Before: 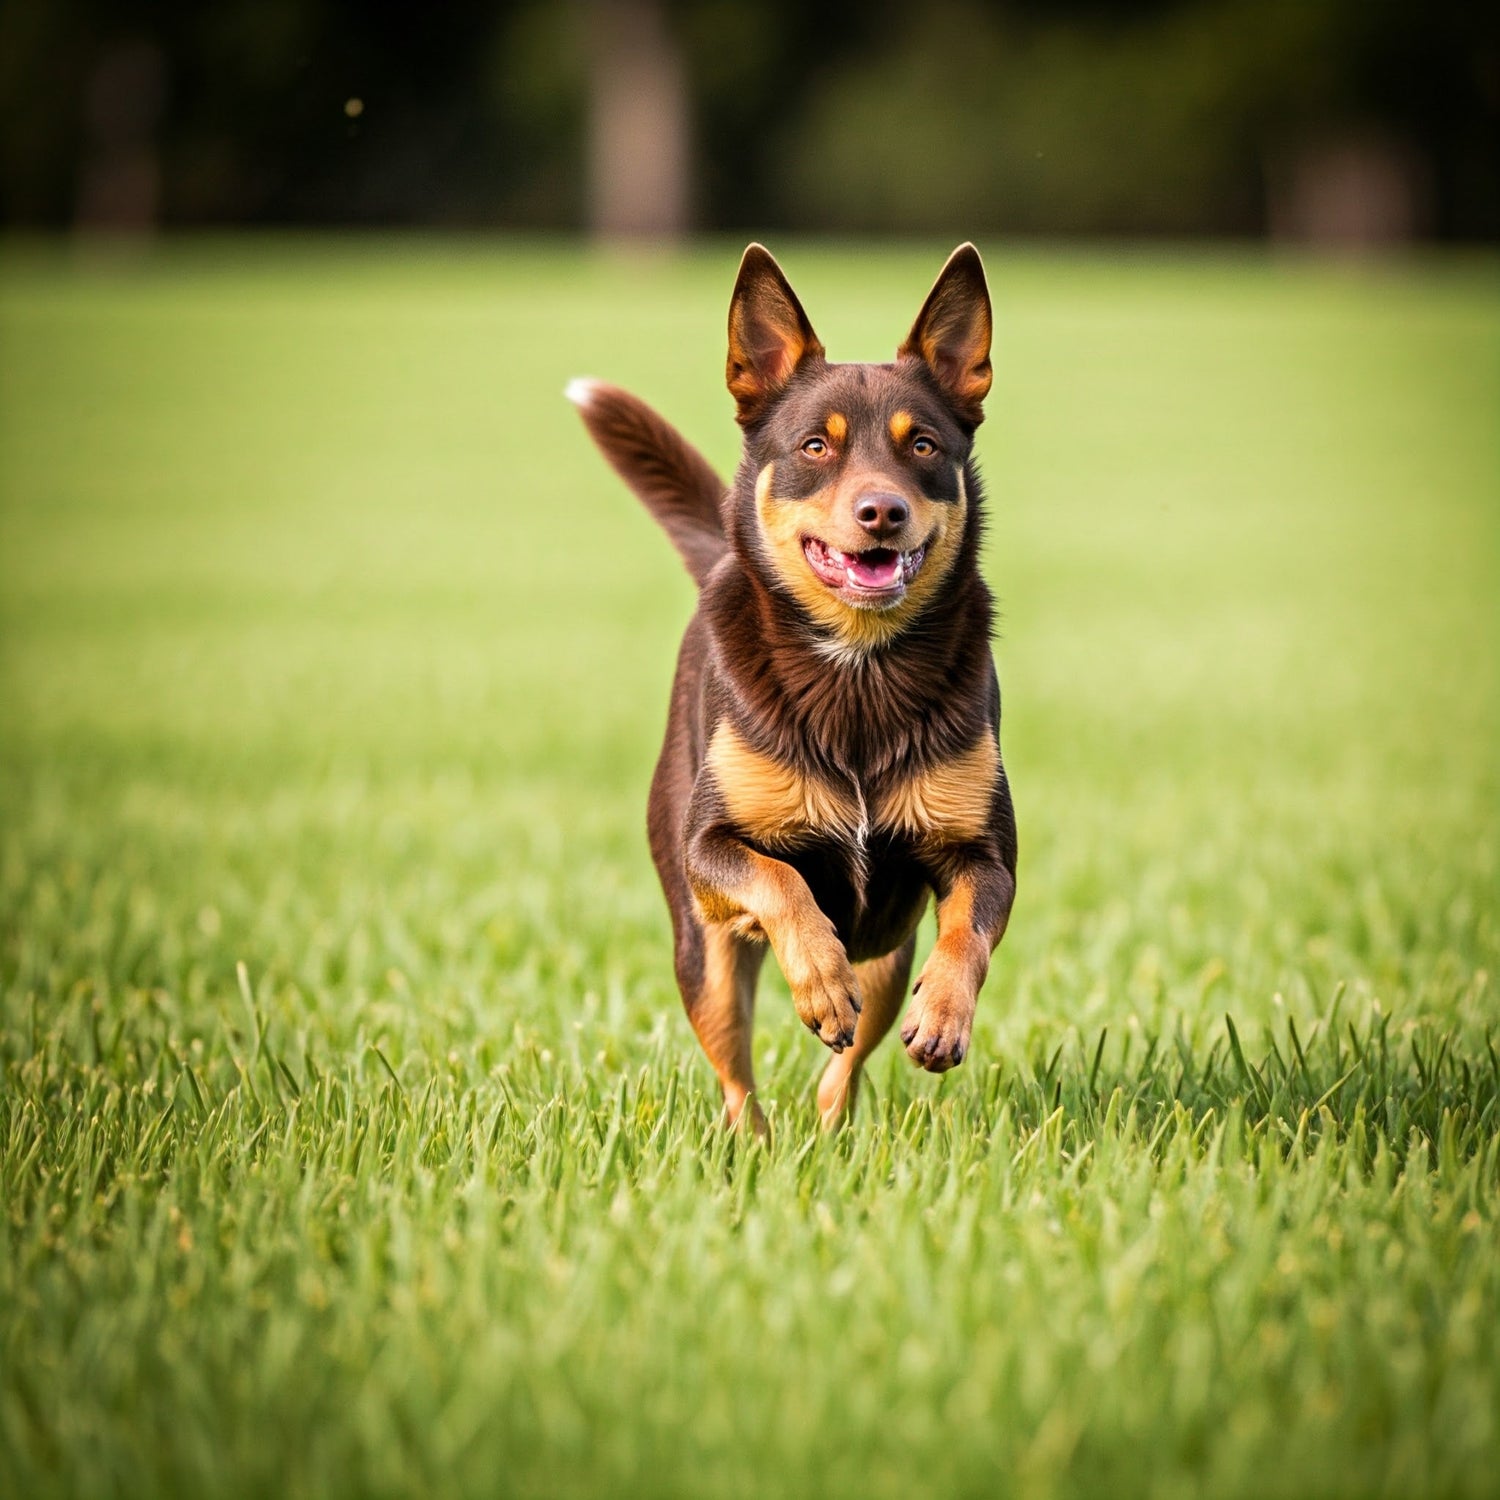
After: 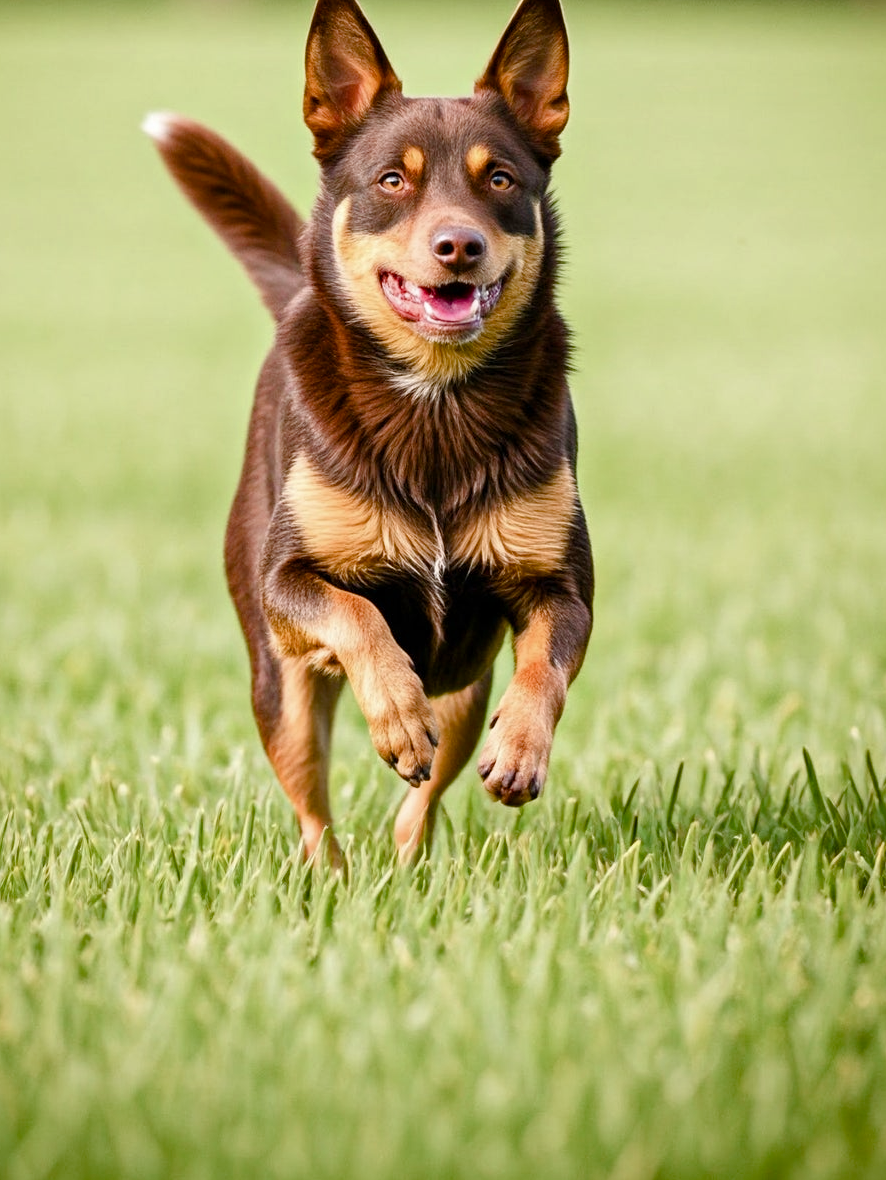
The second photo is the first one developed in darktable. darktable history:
crop and rotate: left 28.256%, top 17.734%, right 12.656%, bottom 3.573%
color balance rgb: perceptual saturation grading › global saturation 20%, perceptual saturation grading › highlights -50%, perceptual saturation grading › shadows 30%
